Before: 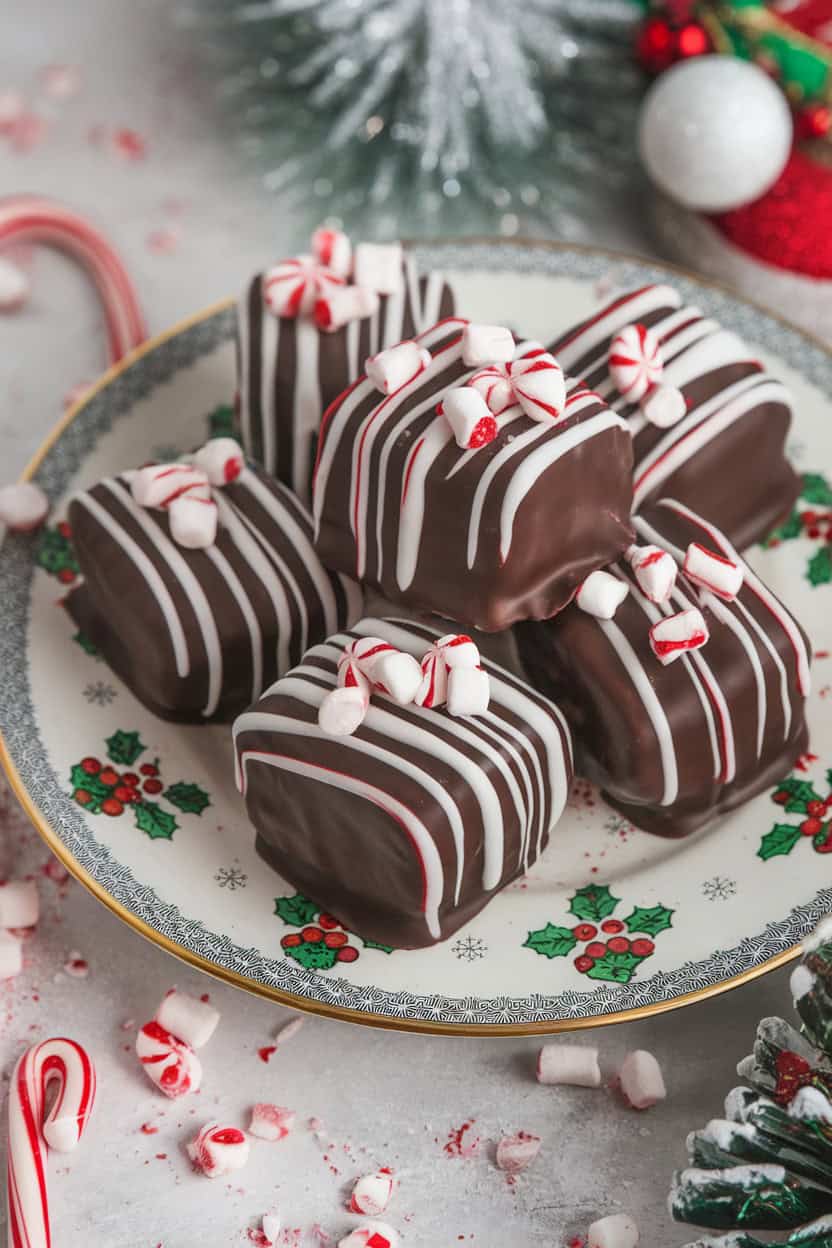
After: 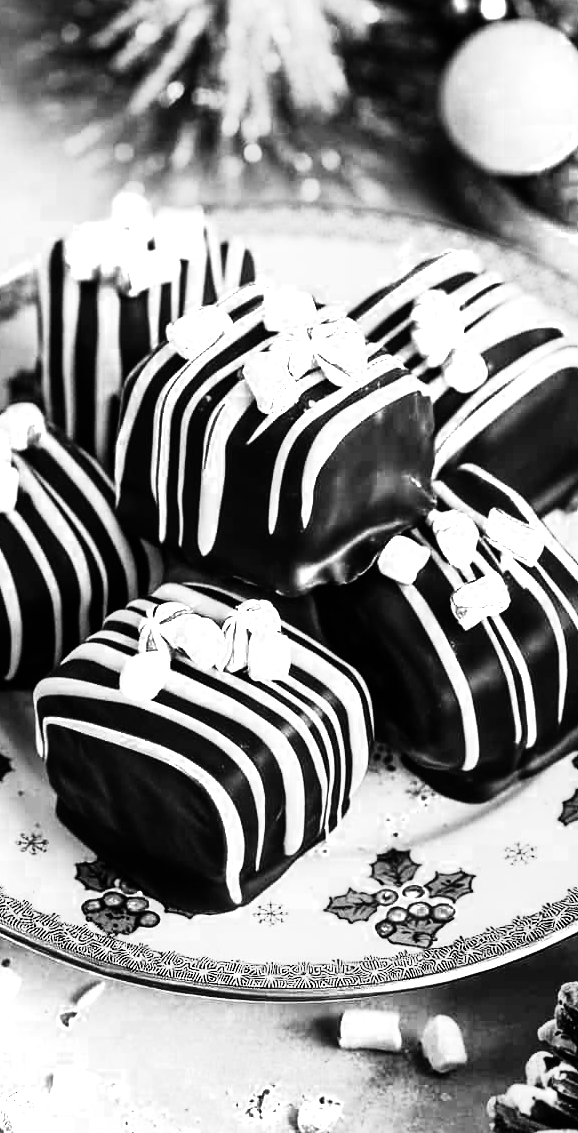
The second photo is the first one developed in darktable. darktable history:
crop and rotate: left 24.034%, top 2.838%, right 6.406%, bottom 6.299%
rgb curve: curves: ch0 [(0, 0) (0.21, 0.15) (0.24, 0.21) (0.5, 0.75) (0.75, 0.96) (0.89, 0.99) (1, 1)]; ch1 [(0, 0.02) (0.21, 0.13) (0.25, 0.2) (0.5, 0.67) (0.75, 0.9) (0.89, 0.97) (1, 1)]; ch2 [(0, 0.02) (0.21, 0.13) (0.25, 0.2) (0.5, 0.67) (0.75, 0.9) (0.89, 0.97) (1, 1)], compensate middle gray true
monochrome: size 1
color balance: mode lift, gamma, gain (sRGB), lift [1.014, 0.966, 0.918, 0.87], gamma [0.86, 0.734, 0.918, 0.976], gain [1.063, 1.13, 1.063, 0.86]
color zones: curves: ch0 [(0.004, 0.588) (0.116, 0.636) (0.259, 0.476) (0.423, 0.464) (0.75, 0.5)]; ch1 [(0, 0) (0.143, 0) (0.286, 0) (0.429, 0) (0.571, 0) (0.714, 0) (0.857, 0)]
